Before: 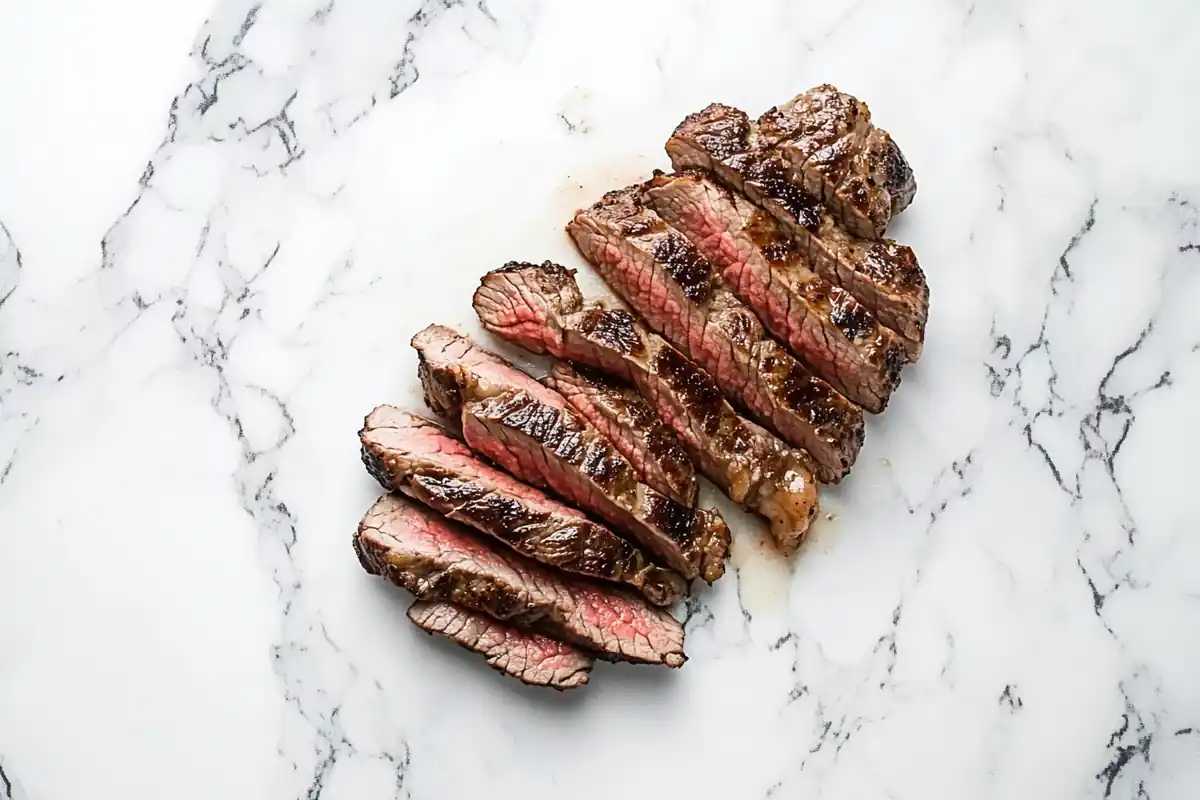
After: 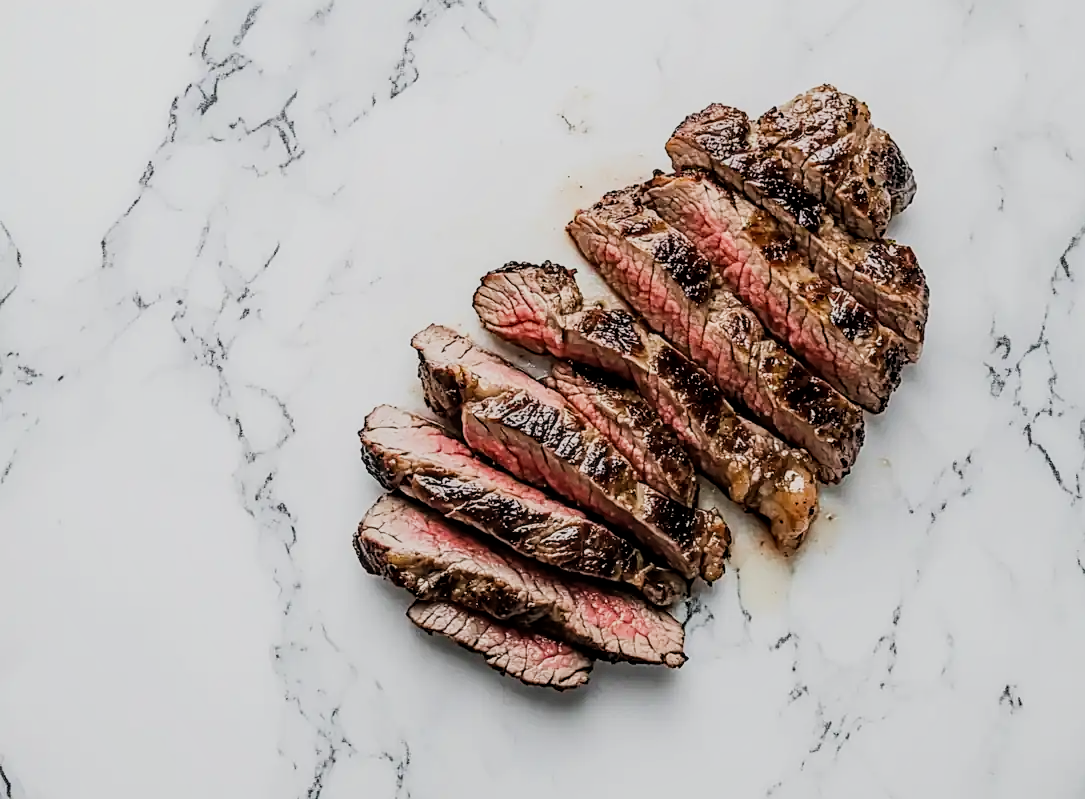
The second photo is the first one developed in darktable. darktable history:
local contrast: on, module defaults
crop: right 9.523%, bottom 0.049%
filmic rgb: black relative exposure -7.65 EV, white relative exposure 4.56 EV, hardness 3.61, contrast 1.109
sharpen: amount 0.213
